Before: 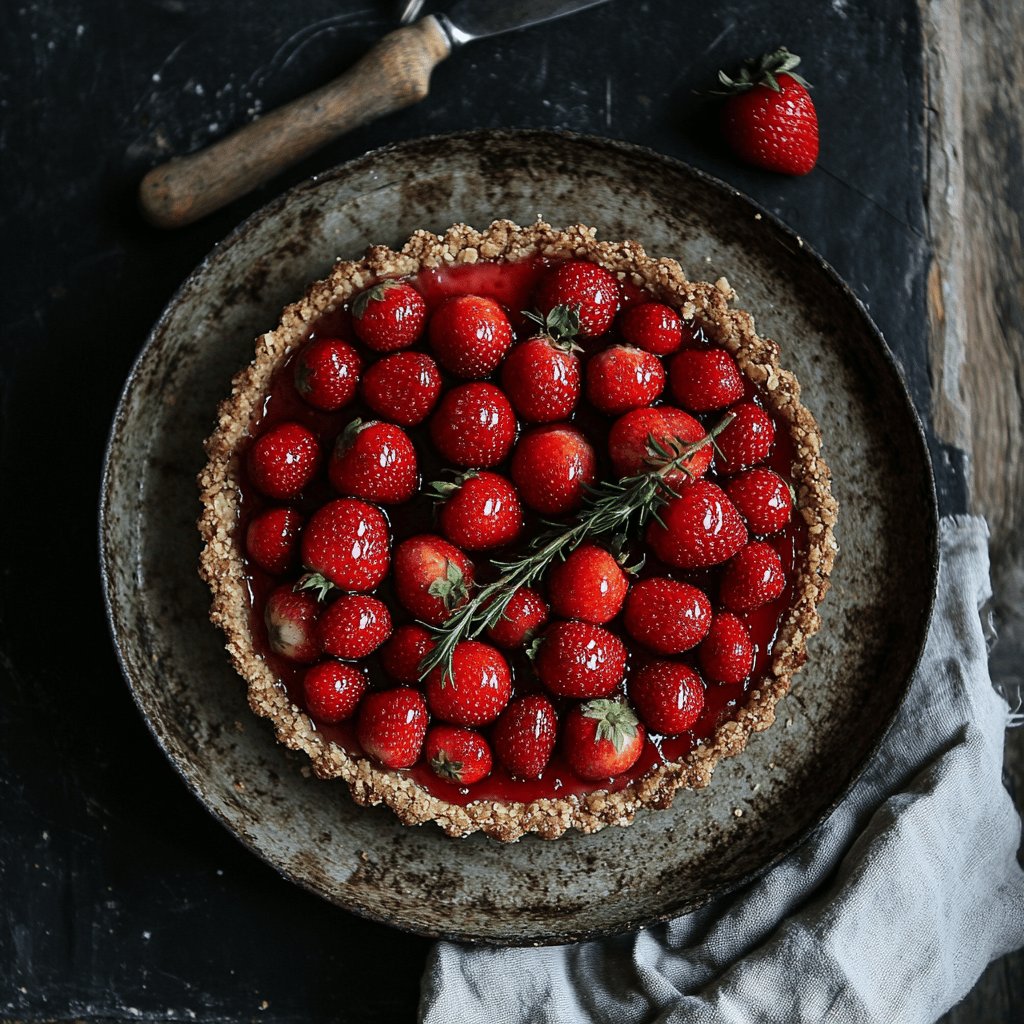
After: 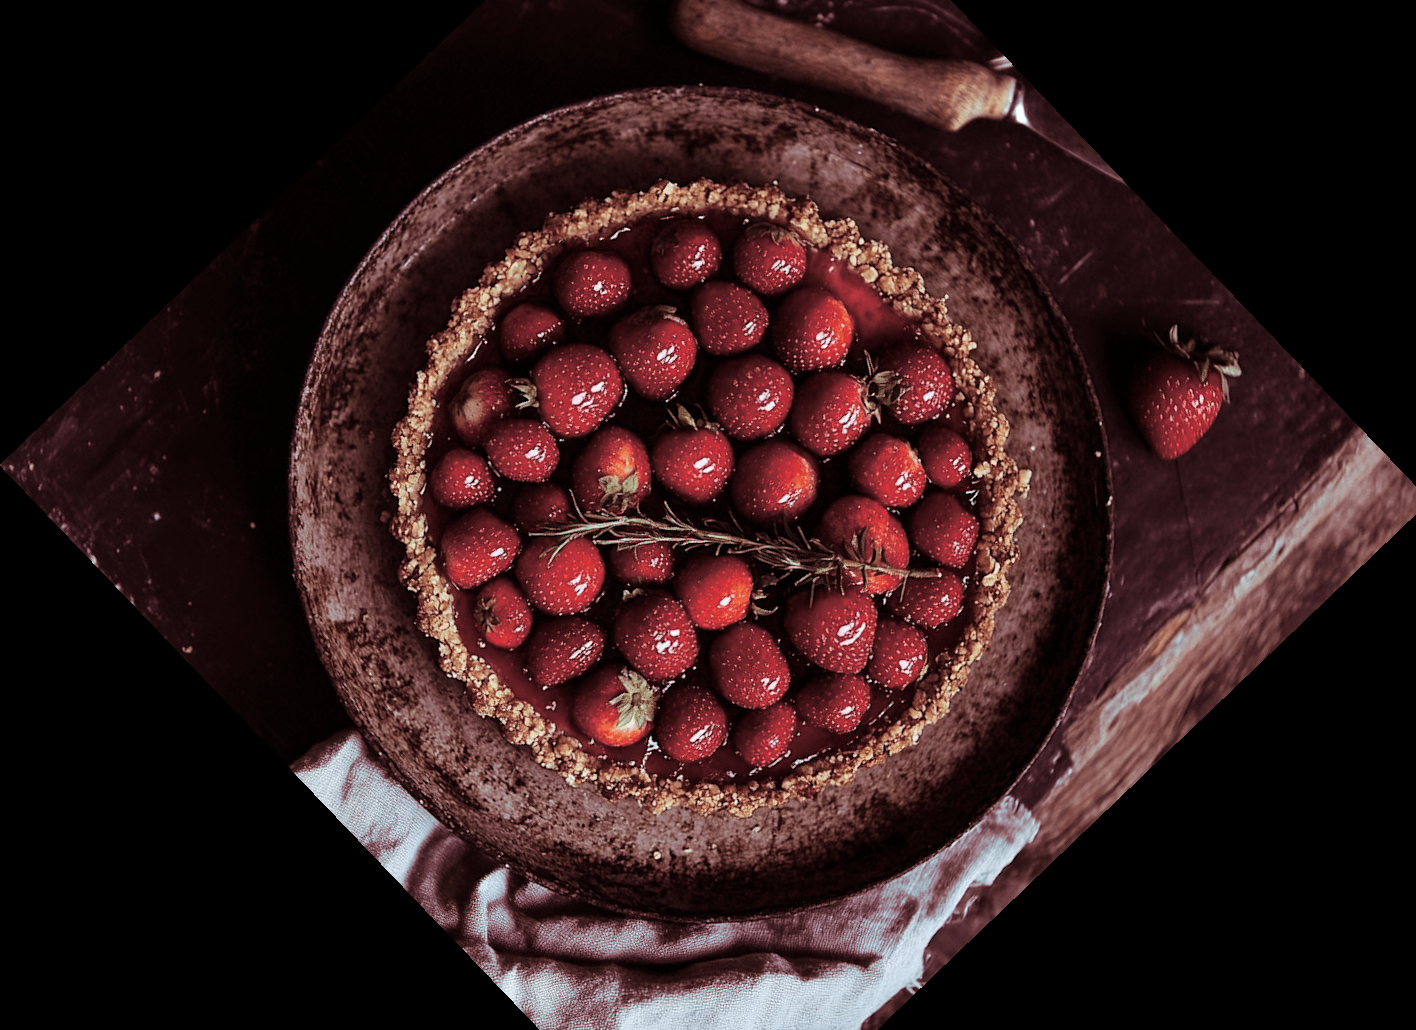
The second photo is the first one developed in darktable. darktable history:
split-toning: highlights › hue 187.2°, highlights › saturation 0.83, balance -68.05, compress 56.43%
color balance rgb: perceptual saturation grading › global saturation 20%, perceptual saturation grading › highlights -25%, perceptual saturation grading › shadows 25%
crop and rotate: angle -46.26°, top 16.234%, right 0.912%, bottom 11.704%
exposure: exposure 0.081 EV, compensate highlight preservation false
rotate and perspective: rotation -0.45°, automatic cropping original format, crop left 0.008, crop right 0.992, crop top 0.012, crop bottom 0.988
